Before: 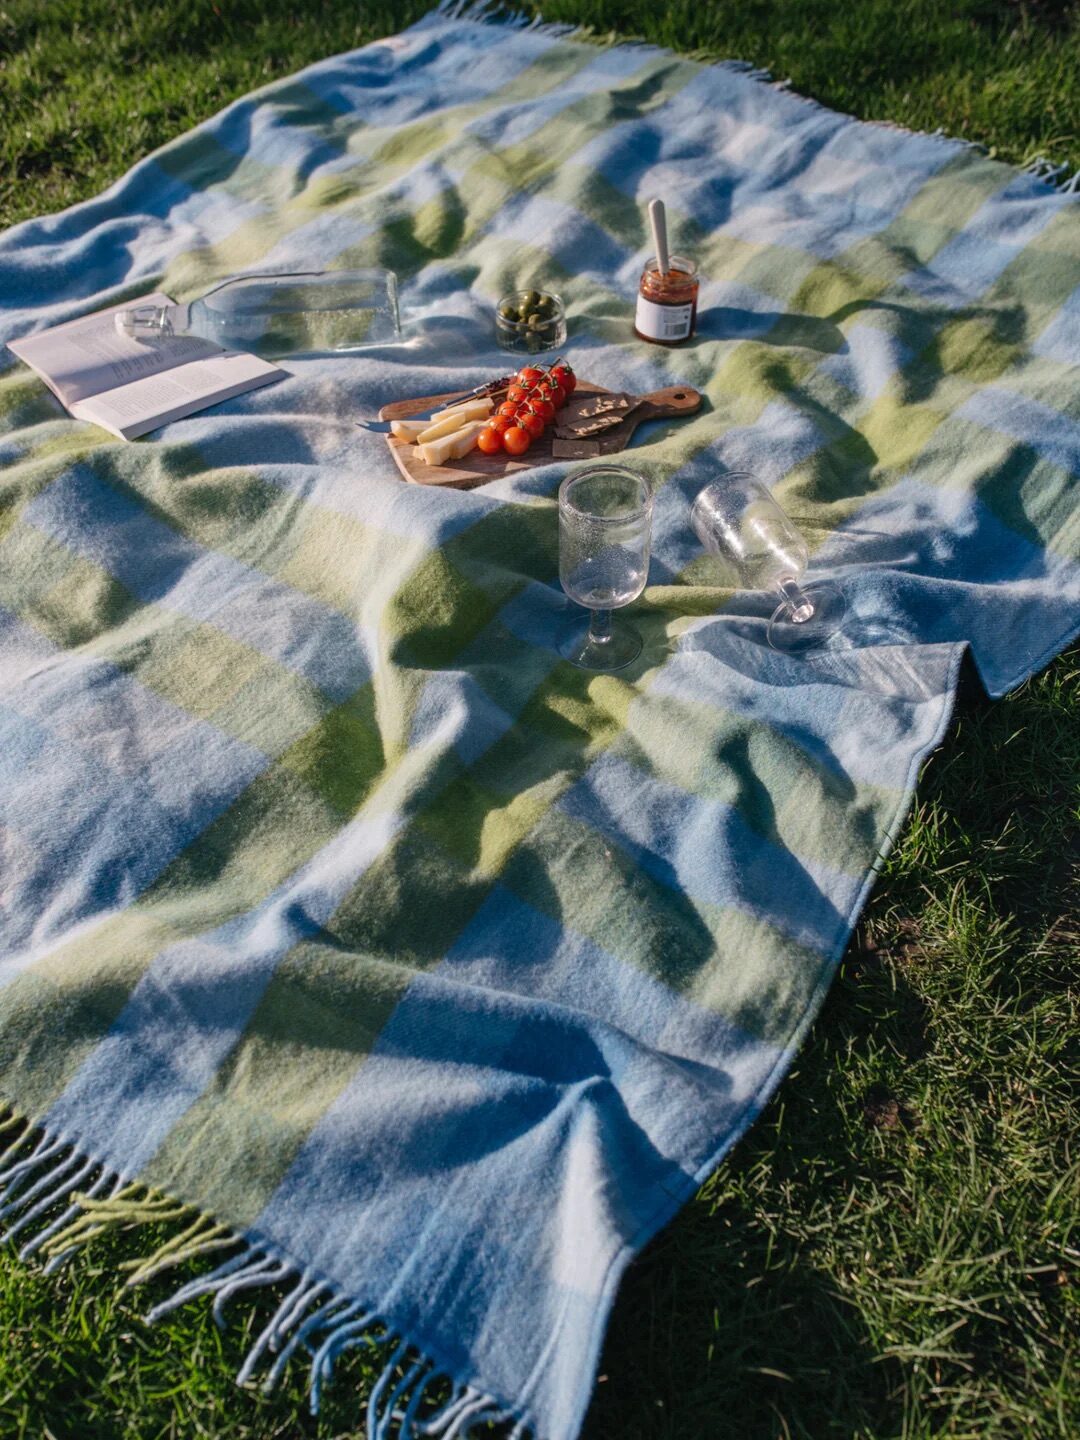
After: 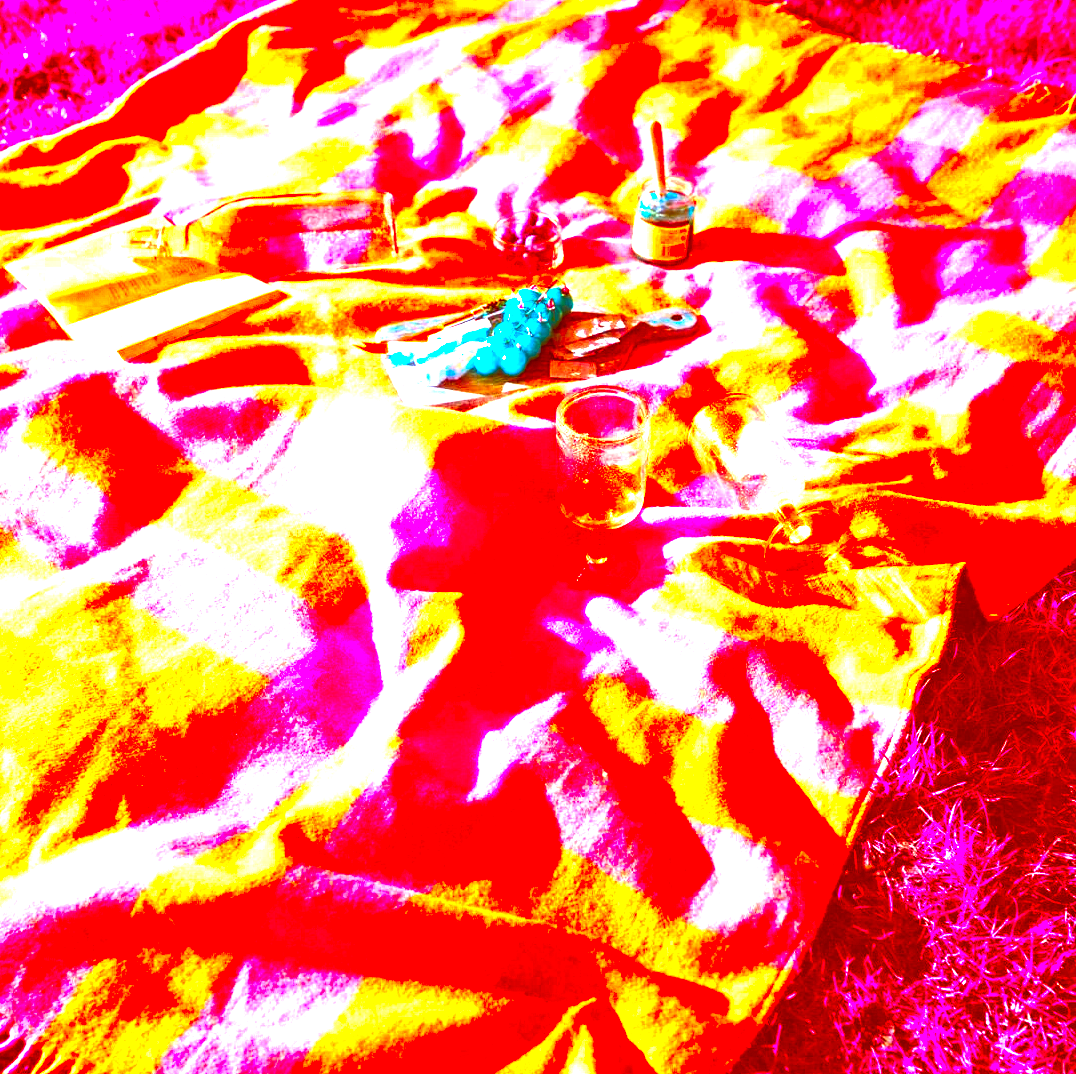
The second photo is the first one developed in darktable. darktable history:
contrast brightness saturation: saturation -0.041
crop: left 0.287%, top 5.535%, bottom 19.876%
color balance rgb: perceptual saturation grading › global saturation -0.113%, perceptual brilliance grading › global brilliance 21.892%, perceptual brilliance grading › shadows -34.762%, global vibrance 23.856%
tone equalizer: -8 EV -0.387 EV, -7 EV -0.425 EV, -6 EV -0.318 EV, -5 EV -0.209 EV, -3 EV 0.217 EV, -2 EV 0.334 EV, -1 EV 0.397 EV, +0 EV 0.437 EV
exposure: black level correction 0.001, exposure 1.642 EV, compensate highlight preservation false
color correction: highlights a* -39.62, highlights b* -39.96, shadows a* -39.82, shadows b* -39.43, saturation -2.99
